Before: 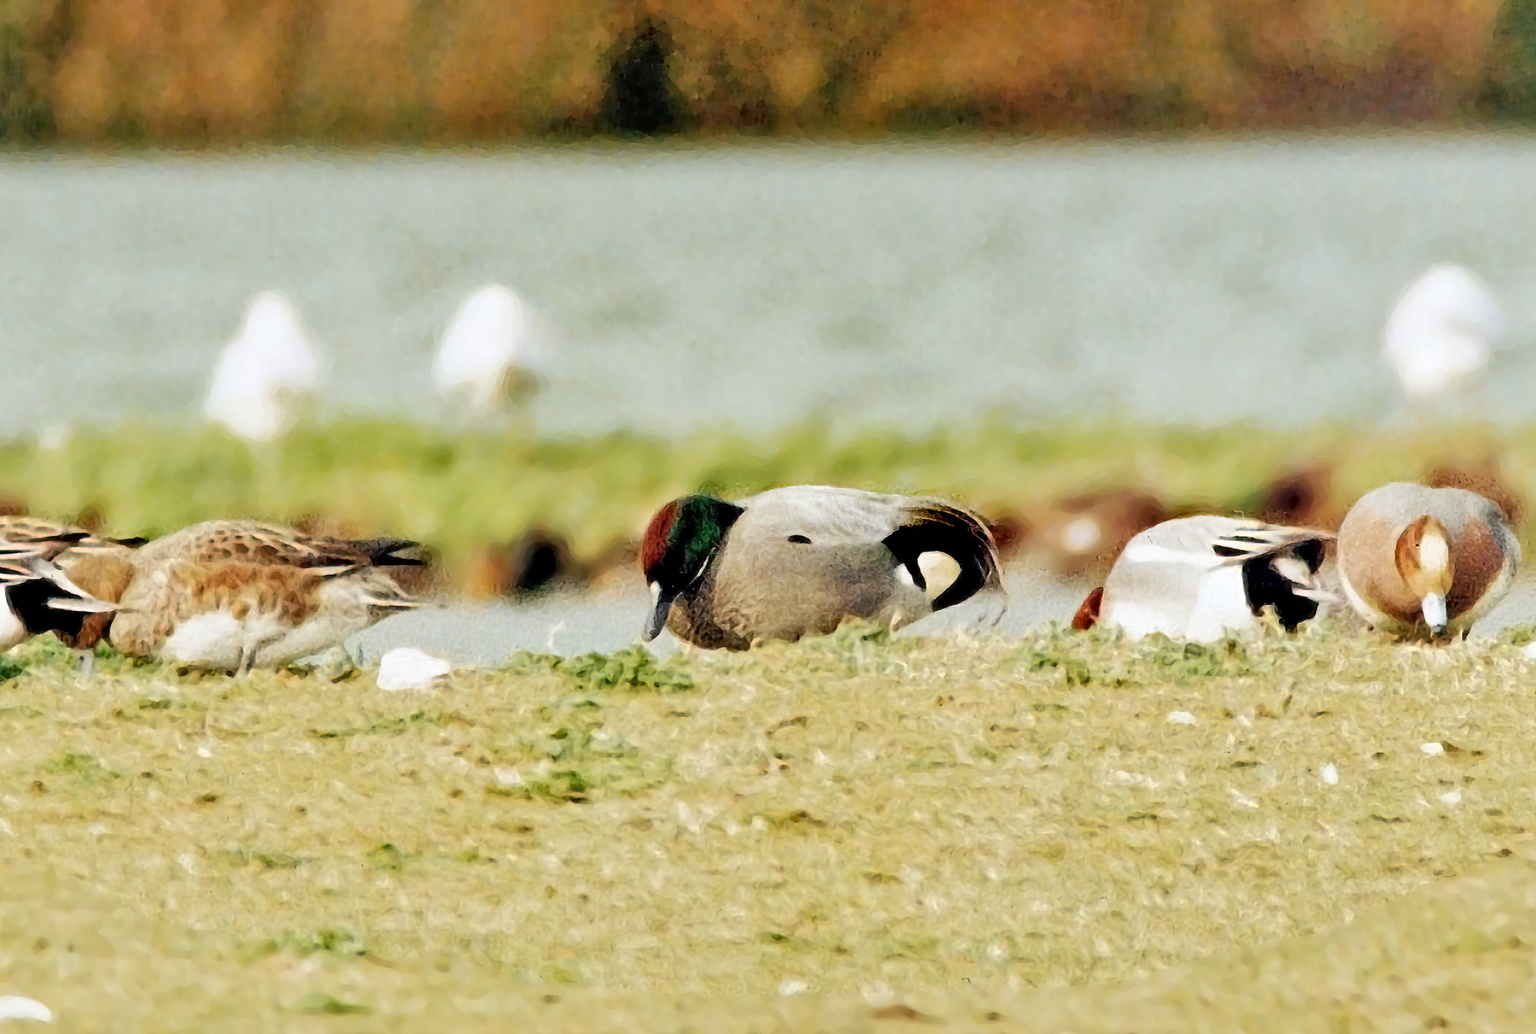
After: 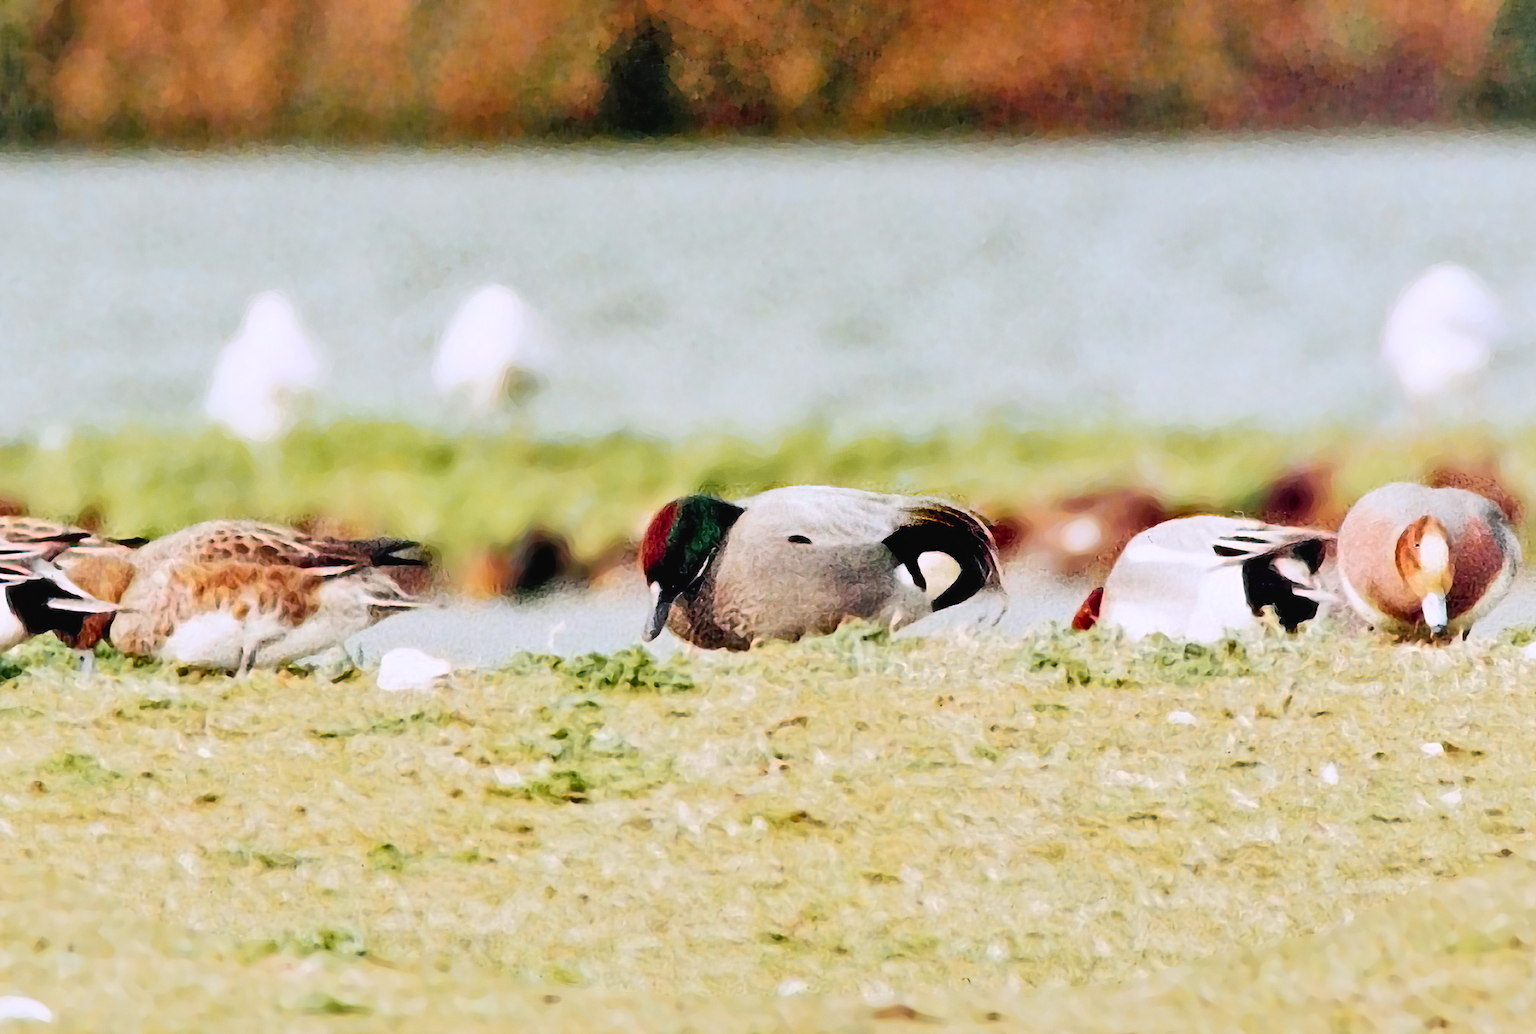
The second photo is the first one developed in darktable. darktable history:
tone curve: curves: ch0 [(0, 0.023) (0.217, 0.19) (0.754, 0.801) (1, 0.977)]; ch1 [(0, 0) (0.392, 0.398) (0.5, 0.5) (0.521, 0.529) (0.56, 0.592) (1, 1)]; ch2 [(0, 0) (0.5, 0.5) (0.579, 0.561) (0.65, 0.657) (1, 1)], color space Lab, independent channels, preserve colors none
white balance: red 1.004, blue 1.096
